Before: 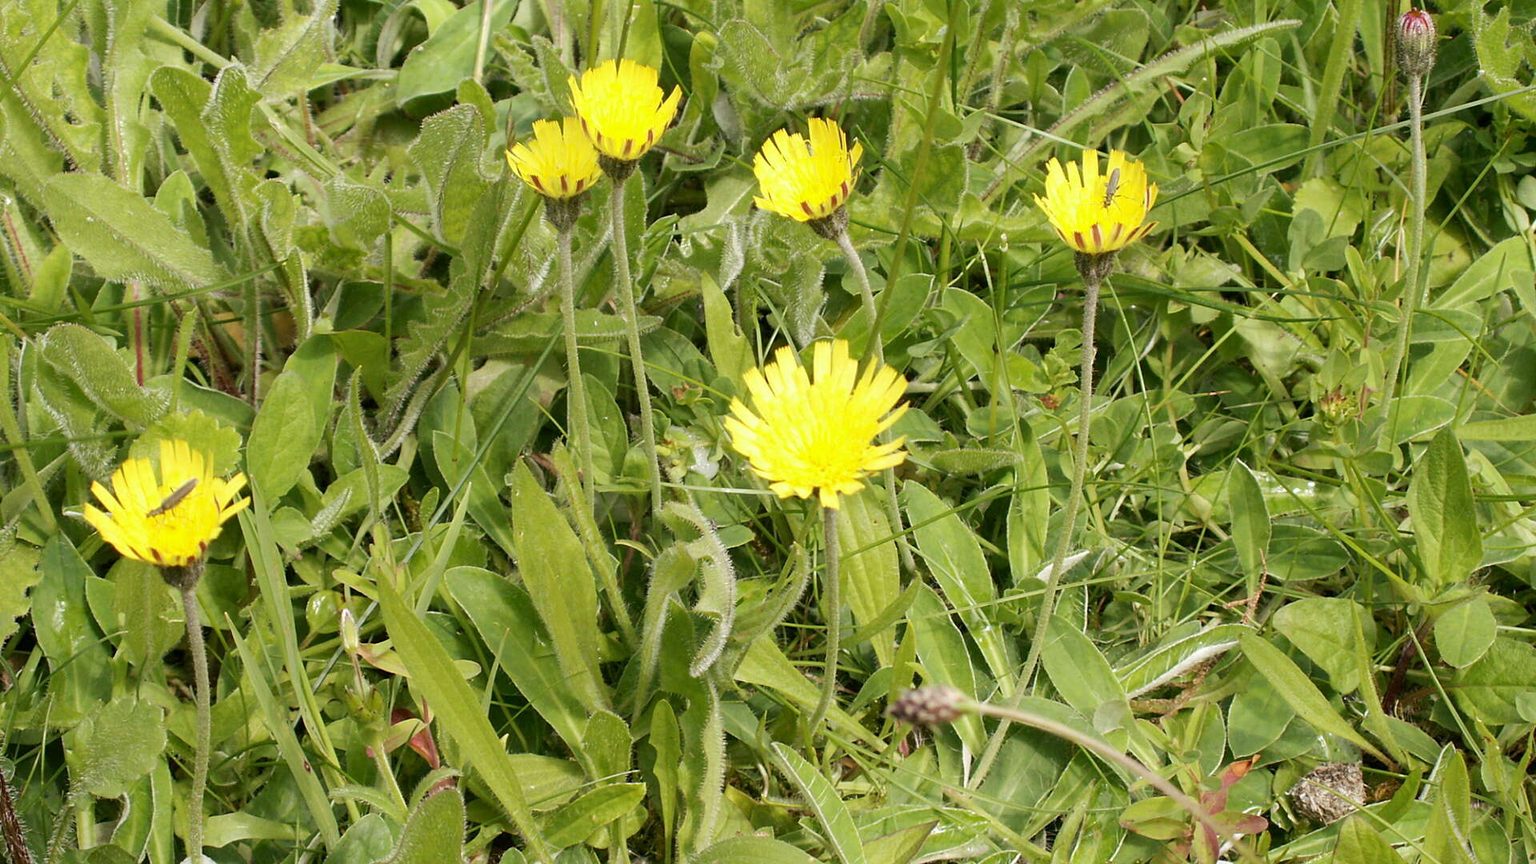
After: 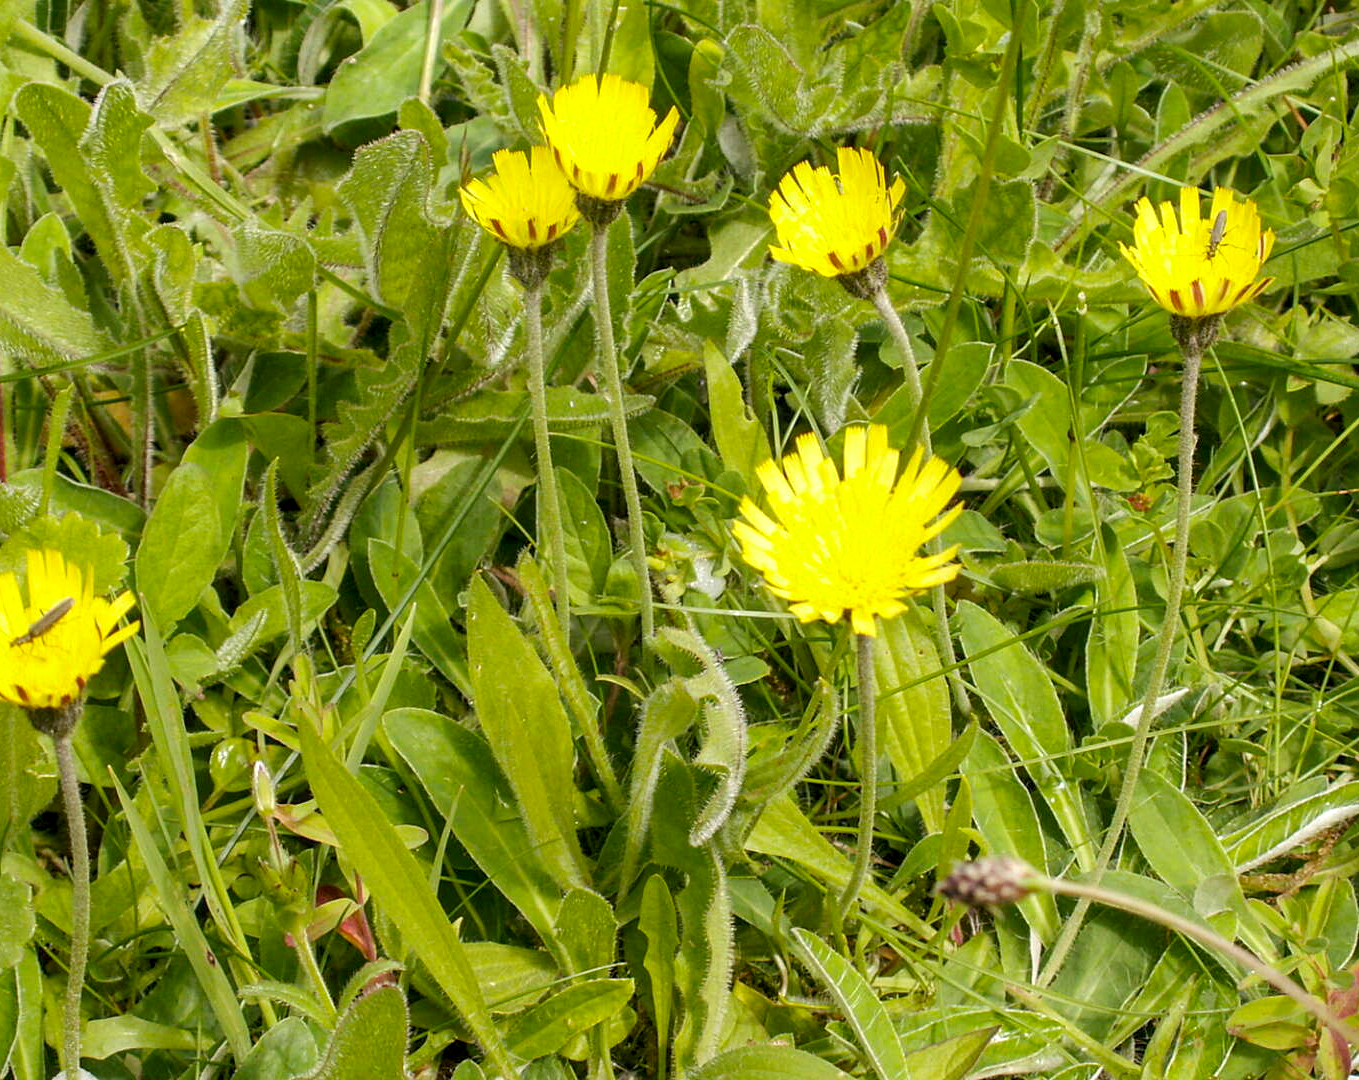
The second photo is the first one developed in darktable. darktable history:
local contrast: on, module defaults
crop and rotate: left 9.061%, right 20.142%
color balance rgb: perceptual saturation grading › global saturation 20%, global vibrance 10%
